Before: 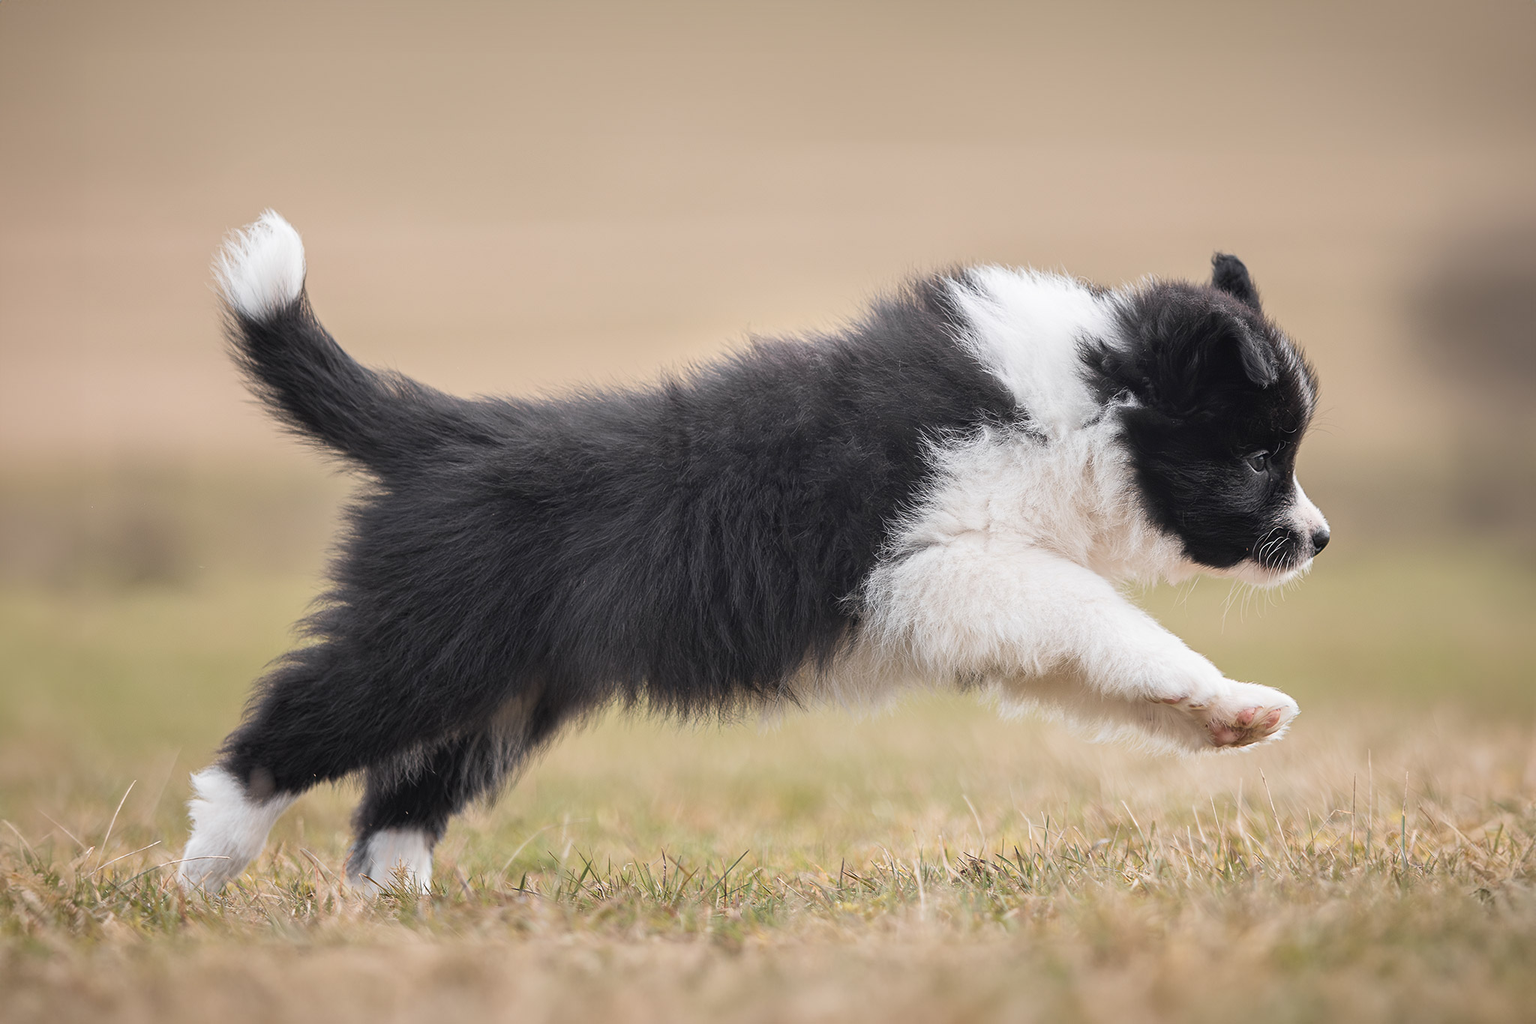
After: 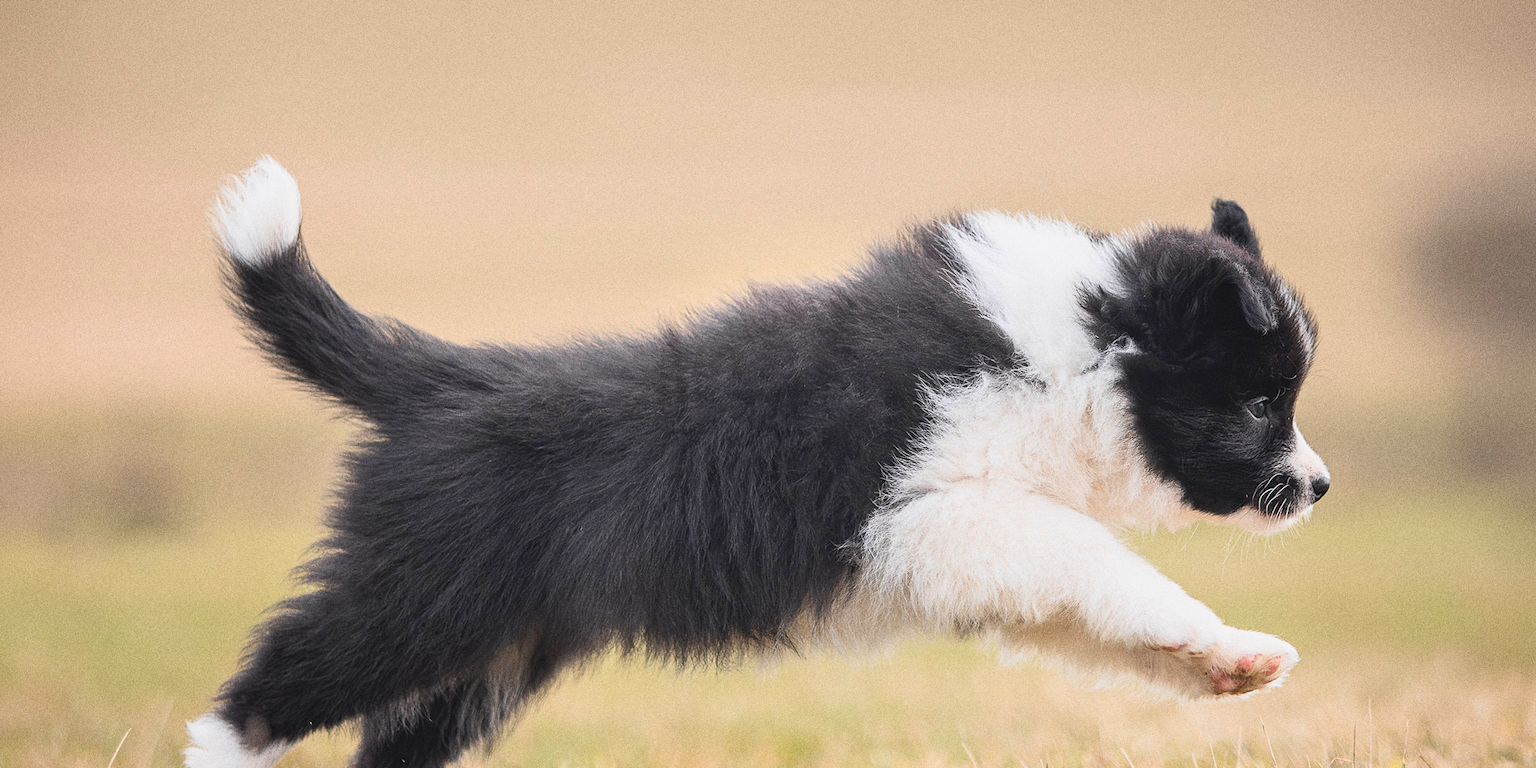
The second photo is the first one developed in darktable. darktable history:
crop: left 0.387%, top 5.469%, bottom 19.809%
grain: coarseness 0.09 ISO, strength 40%
exposure: exposure -0.36 EV, compensate highlight preservation false
contrast brightness saturation: contrast 0.24, brightness 0.26, saturation 0.39
